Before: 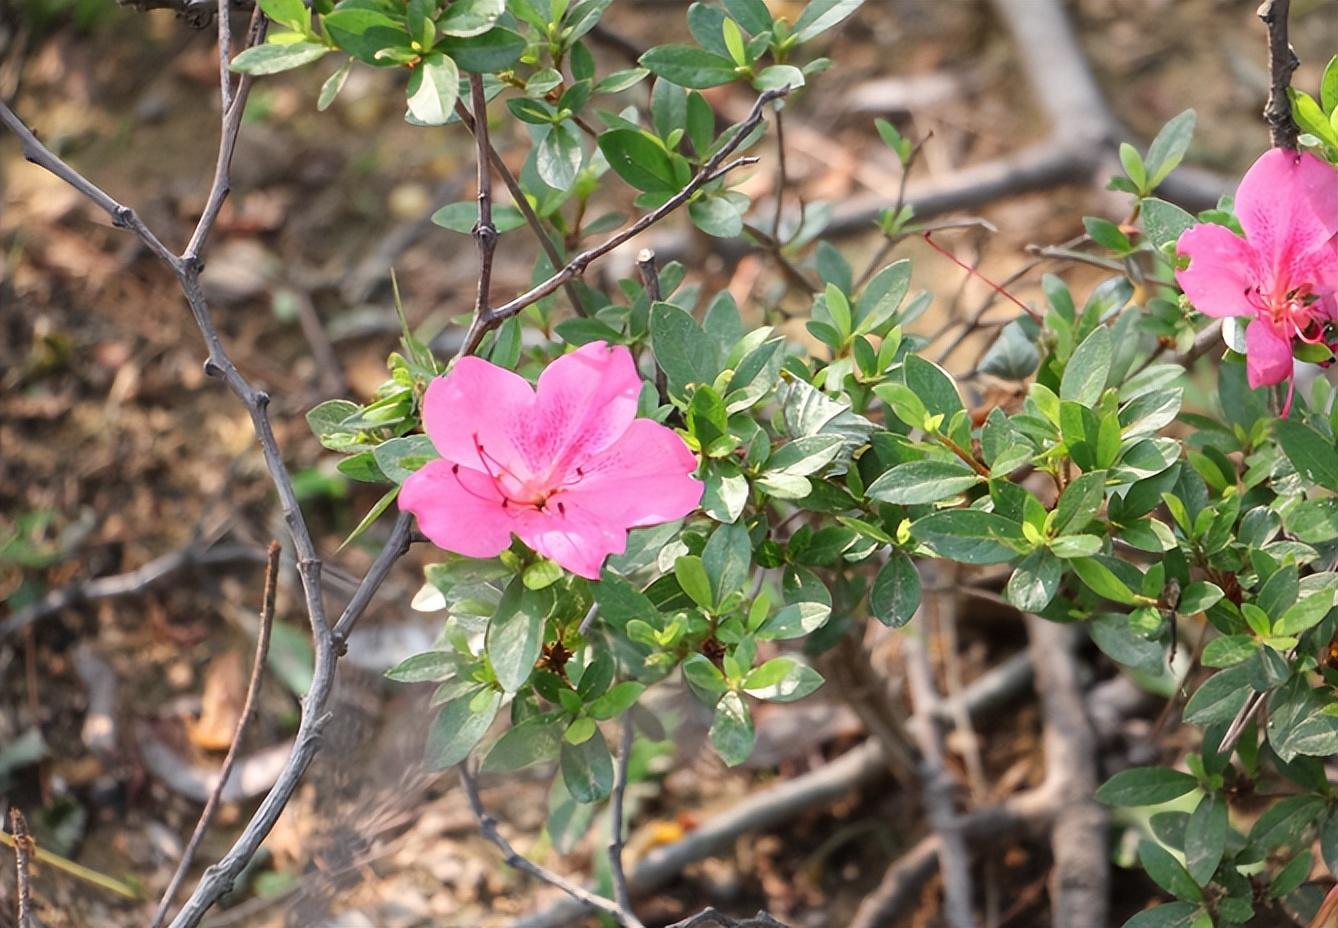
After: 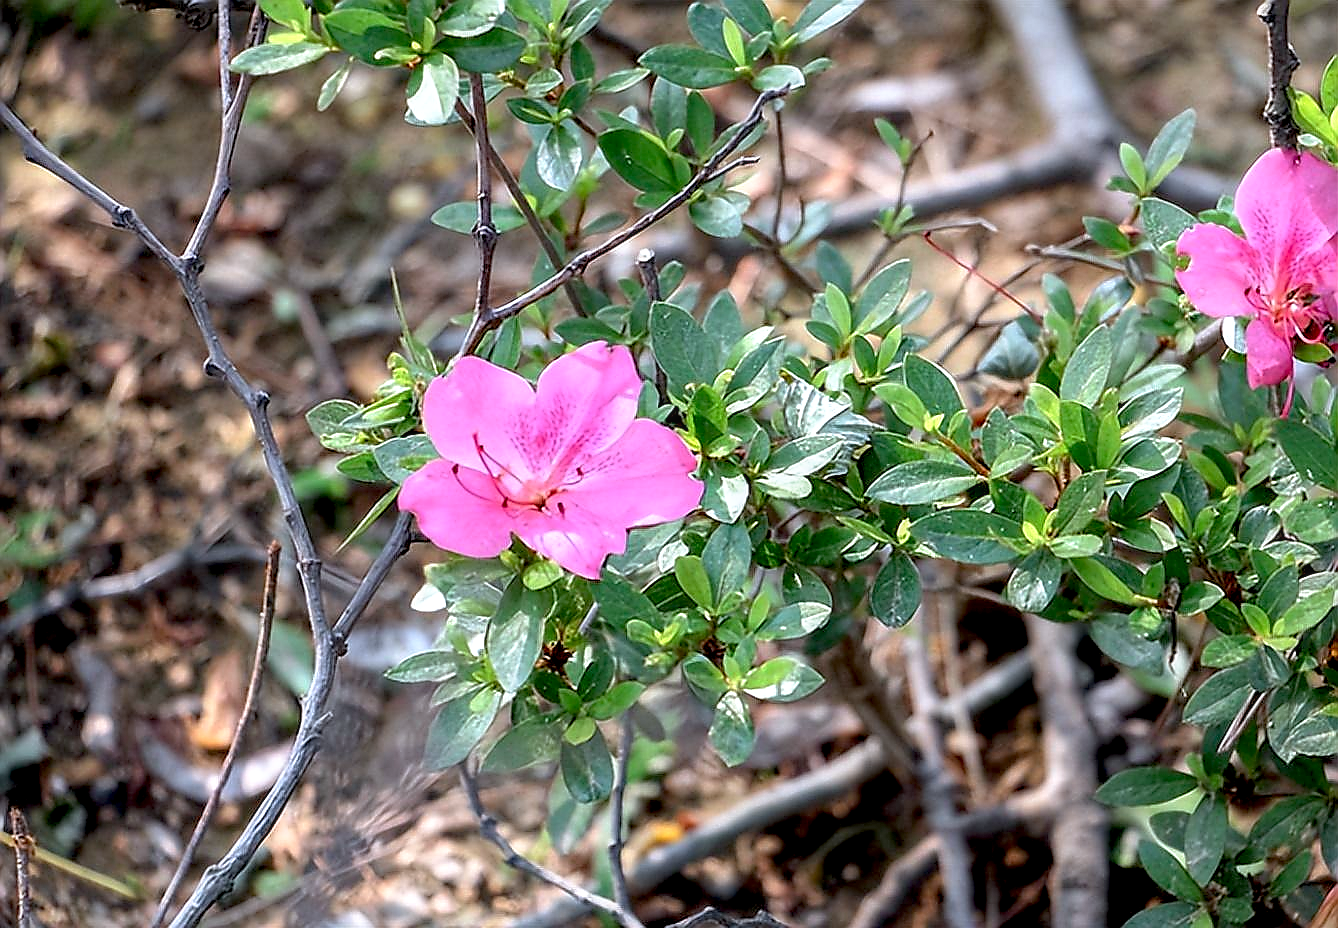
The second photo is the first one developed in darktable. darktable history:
base curve: curves: ch0 [(0.017, 0) (0.425, 0.441) (0.844, 0.933) (1, 1)], preserve colors none
sharpen: radius 1.396, amount 1.262, threshold 0.752
local contrast: on, module defaults
color calibration: illuminant as shot in camera, x 0.369, y 0.376, temperature 4326.66 K
